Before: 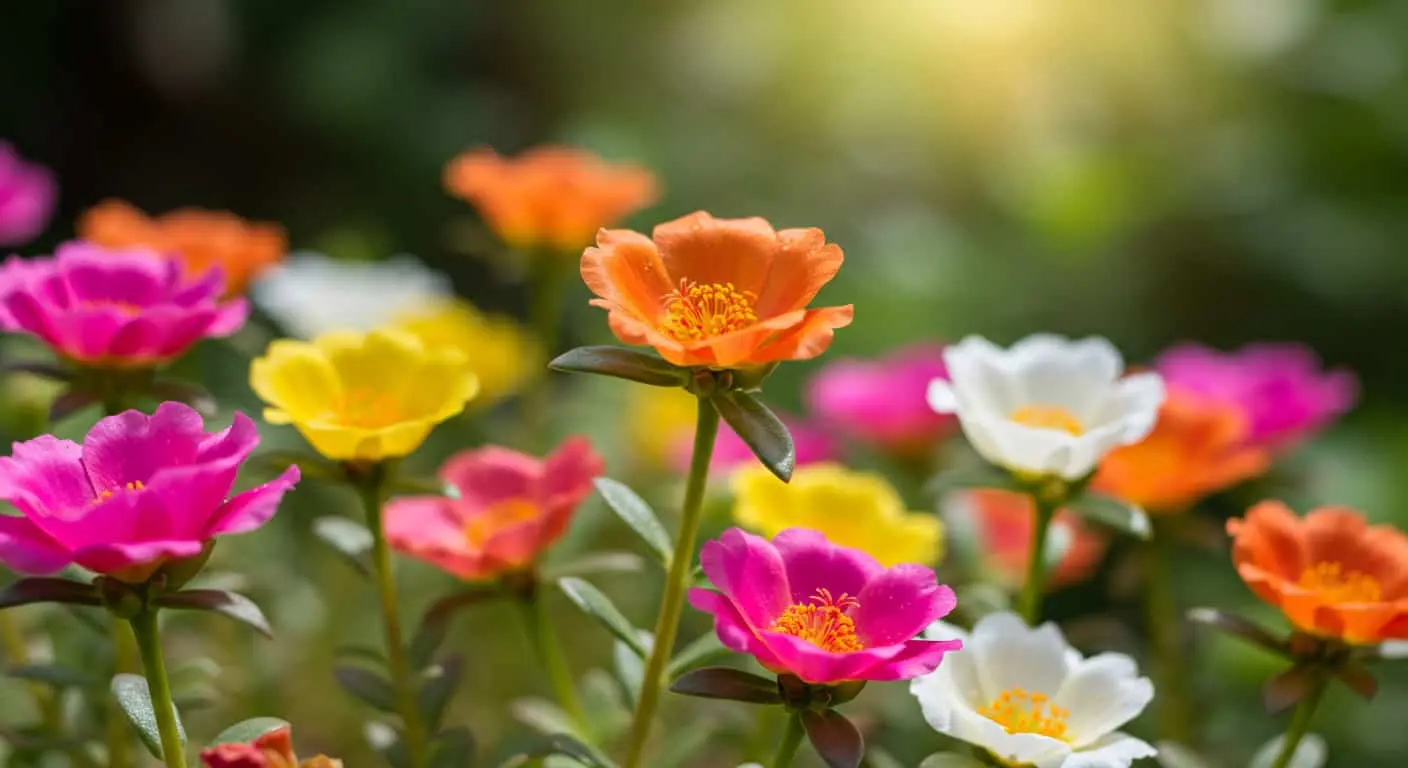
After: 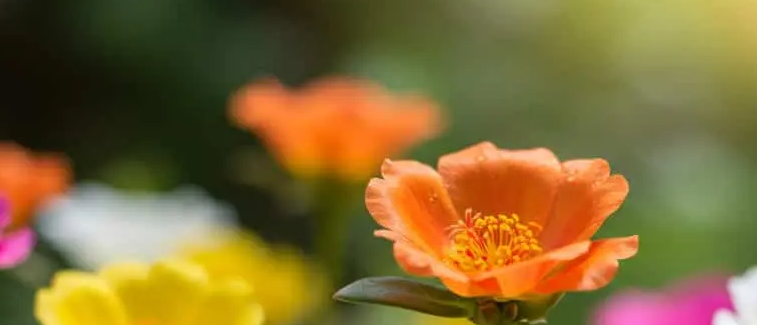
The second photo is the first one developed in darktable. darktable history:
crop: left 15.338%, top 9.085%, right 30.865%, bottom 48.474%
